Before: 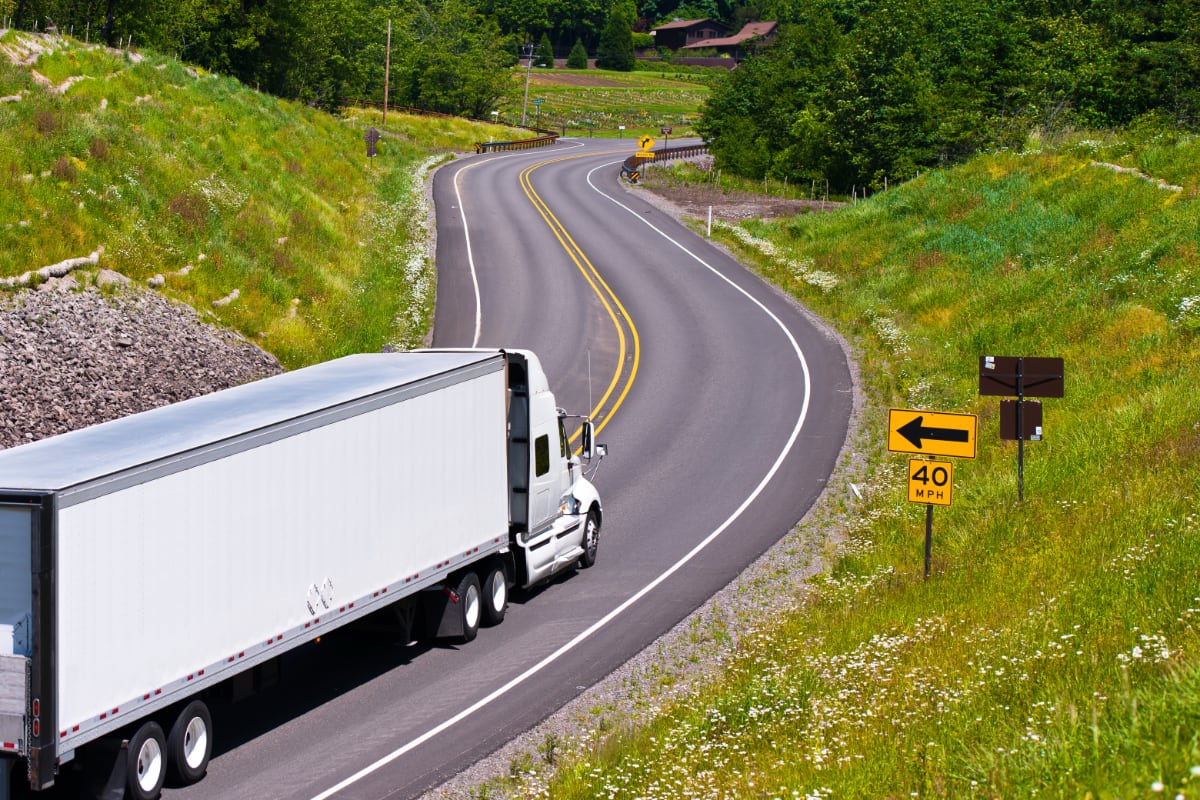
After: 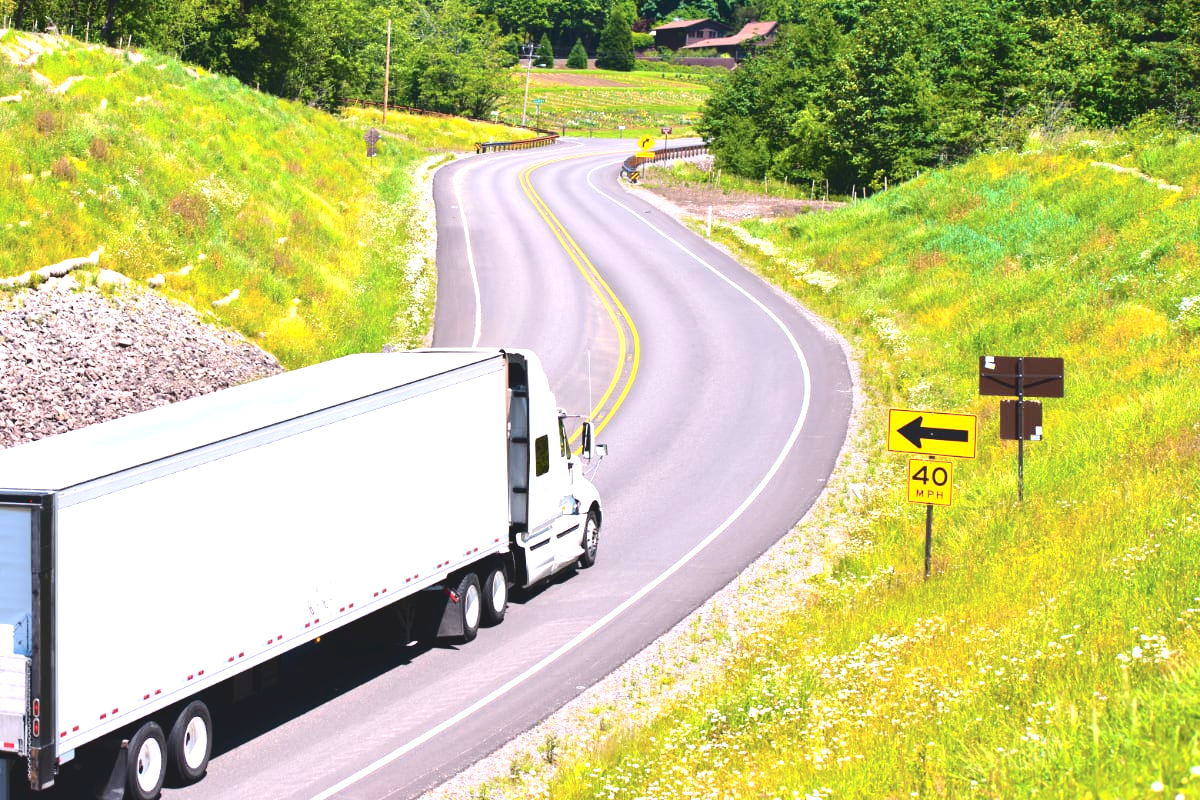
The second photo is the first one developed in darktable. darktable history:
tone curve: curves: ch0 [(0, 0) (0.003, 0.112) (0.011, 0.115) (0.025, 0.111) (0.044, 0.114) (0.069, 0.126) (0.1, 0.144) (0.136, 0.164) (0.177, 0.196) (0.224, 0.249) (0.277, 0.316) (0.335, 0.401) (0.399, 0.487) (0.468, 0.571) (0.543, 0.647) (0.623, 0.728) (0.709, 0.795) (0.801, 0.866) (0.898, 0.933) (1, 1)], color space Lab, independent channels, preserve colors none
exposure: black level correction 0, exposure 1.343 EV, compensate exposure bias true, compensate highlight preservation false
